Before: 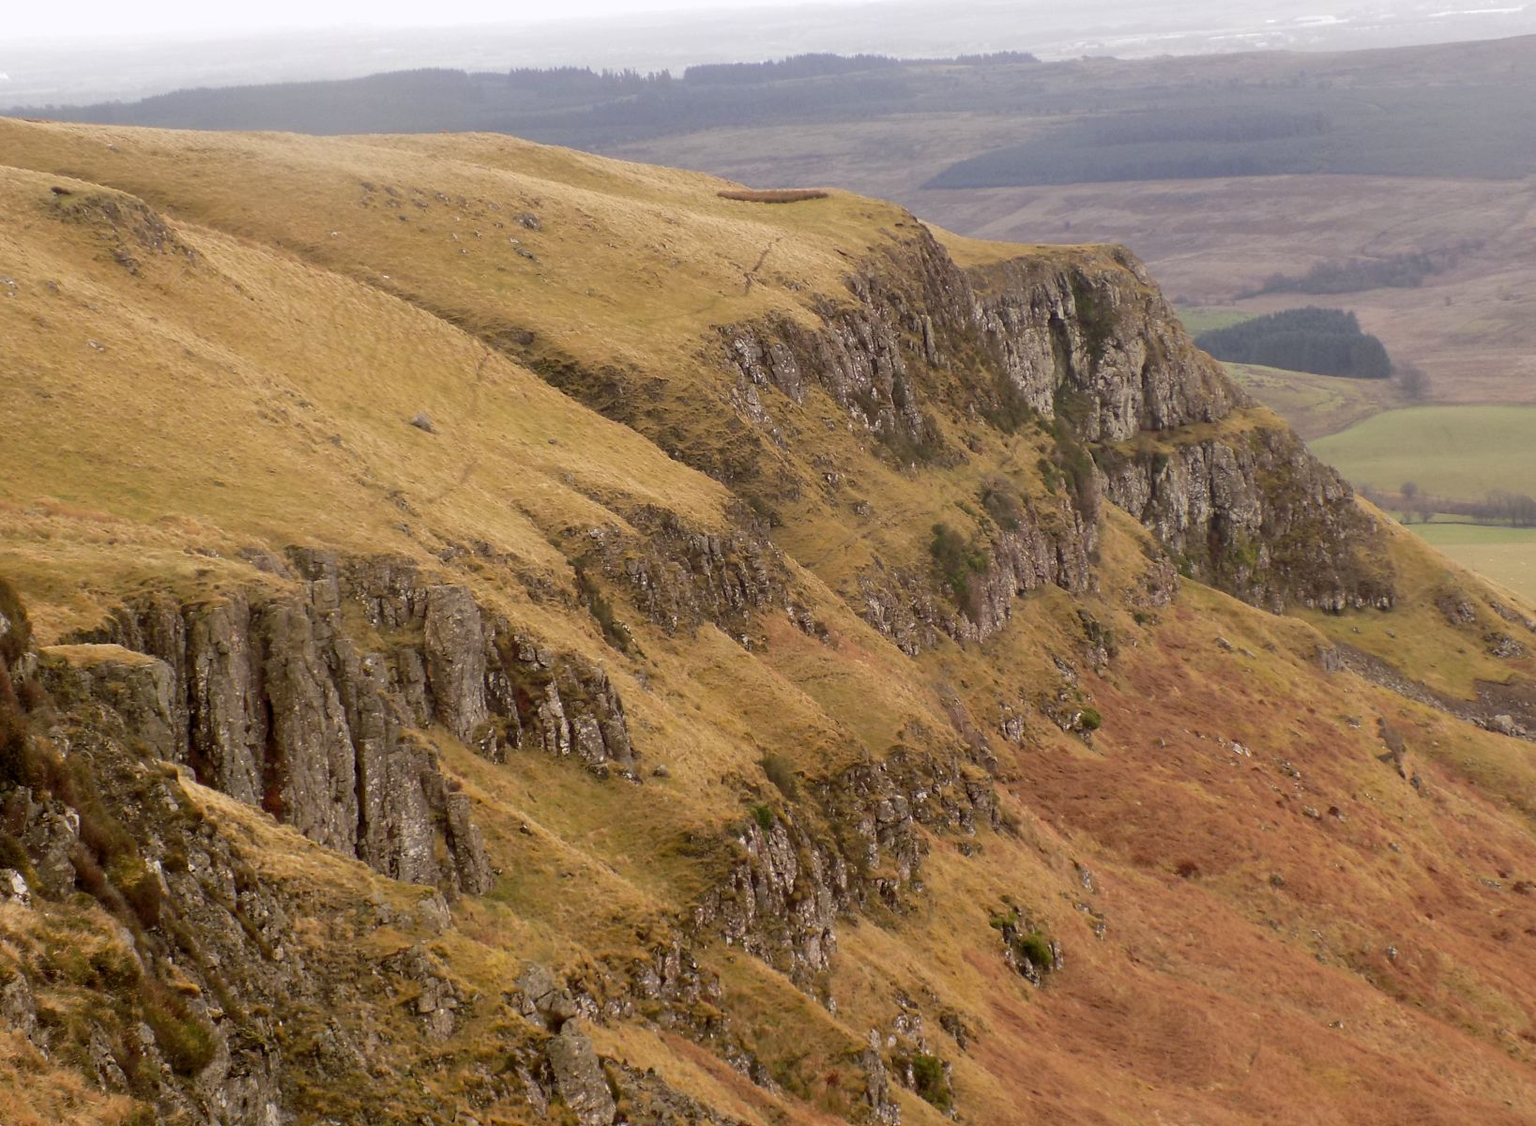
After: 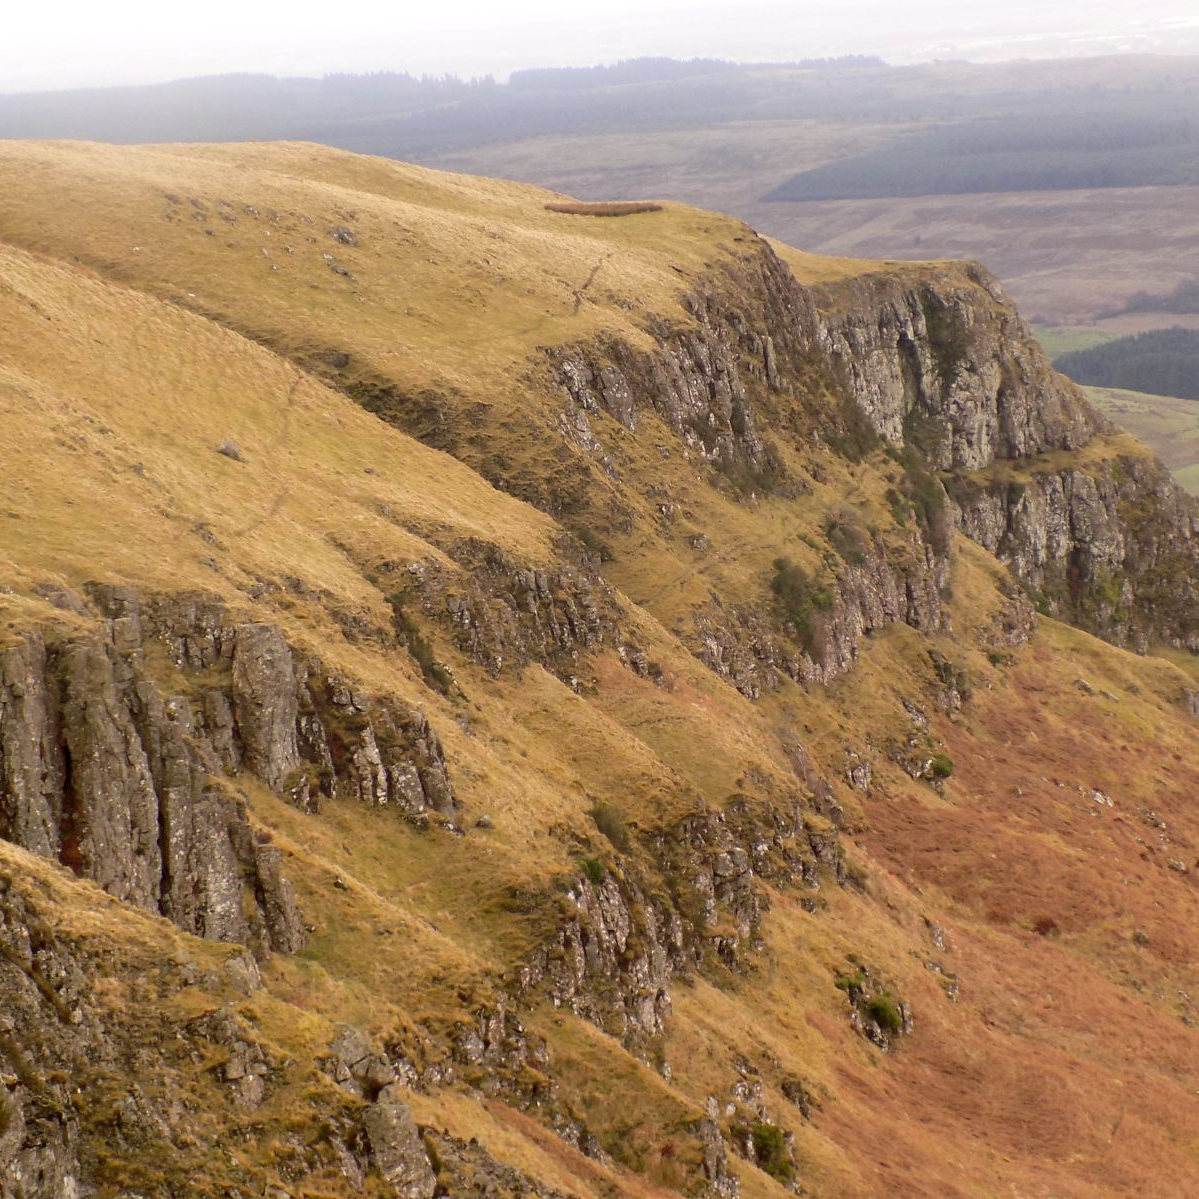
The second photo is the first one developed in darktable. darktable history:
crop: left 13.443%, right 13.31%
exposure: exposure 0.2 EV, compensate highlight preservation false
white balance: red 1.009, blue 0.985
bloom: size 16%, threshold 98%, strength 20%
